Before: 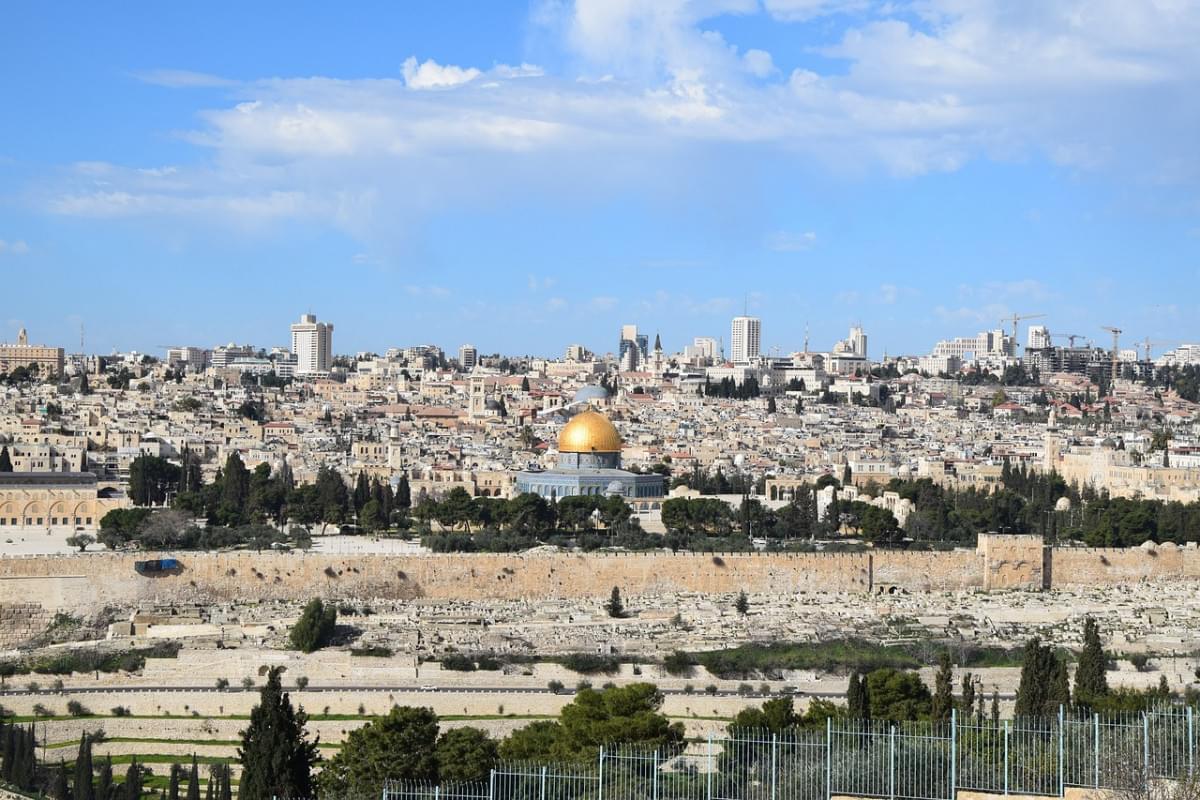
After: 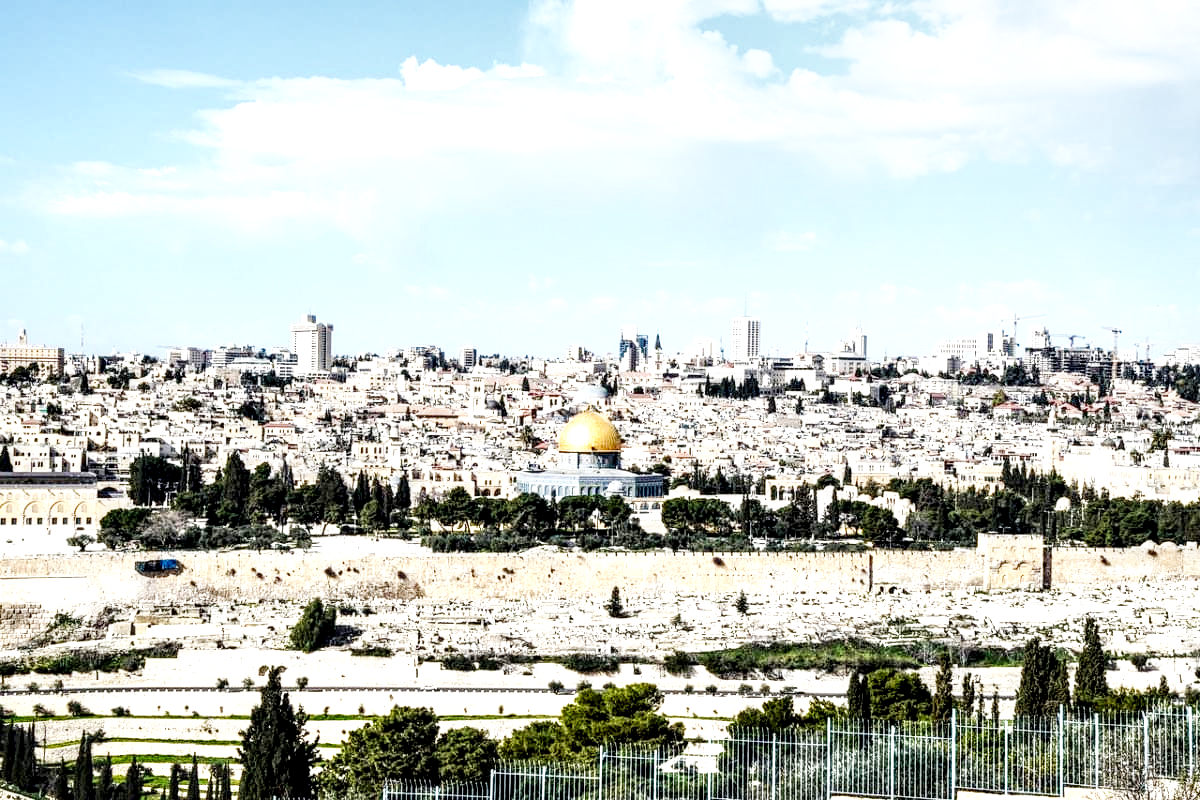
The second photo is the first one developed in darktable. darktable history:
local contrast: detail 203%
base curve: curves: ch0 [(0, 0) (0.007, 0.004) (0.027, 0.03) (0.046, 0.07) (0.207, 0.54) (0.442, 0.872) (0.673, 0.972) (1, 1)], preserve colors none
